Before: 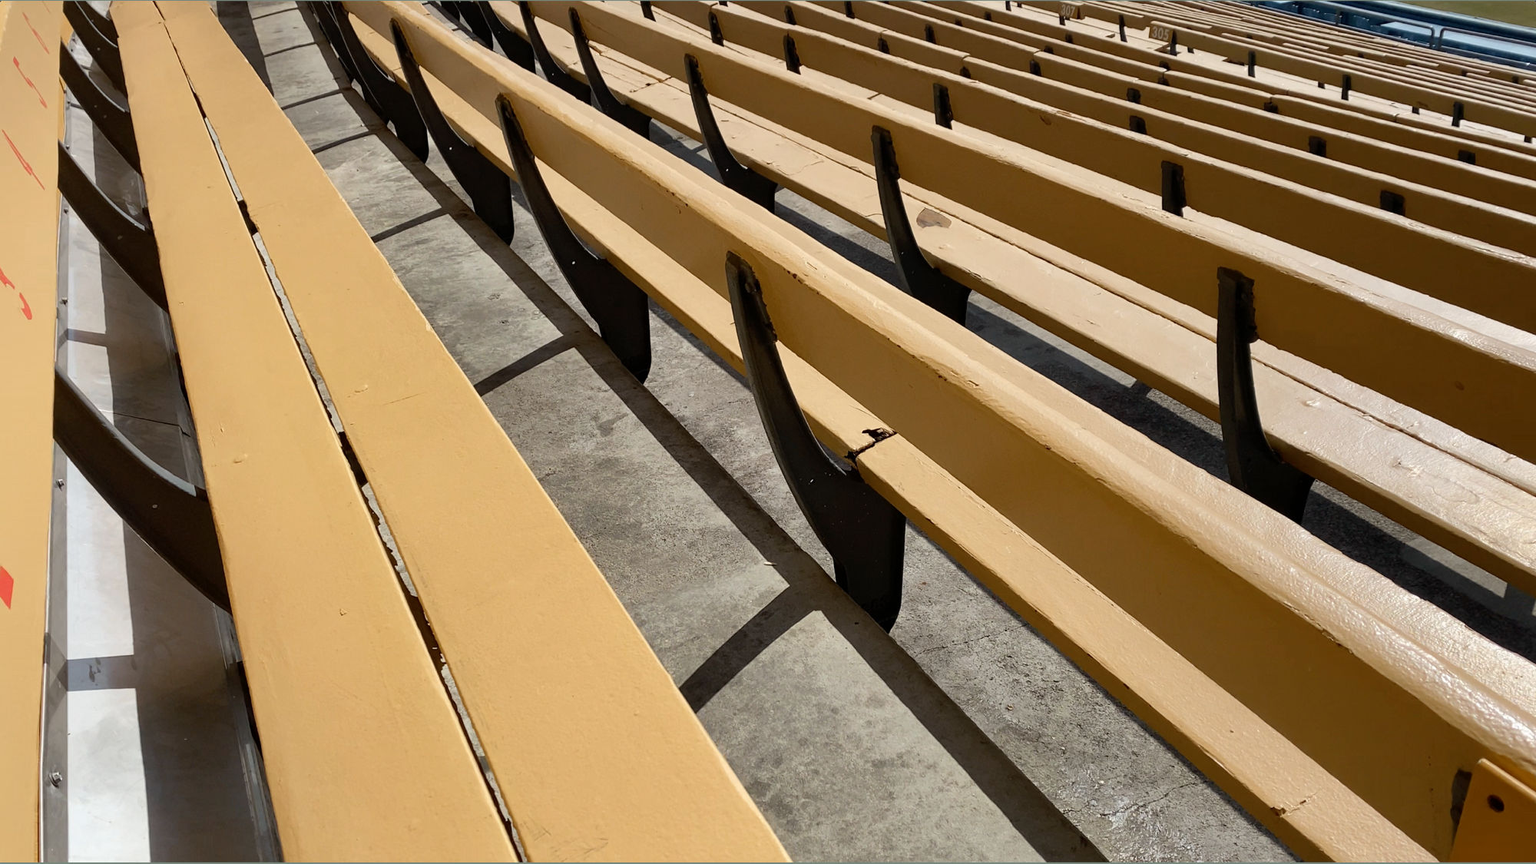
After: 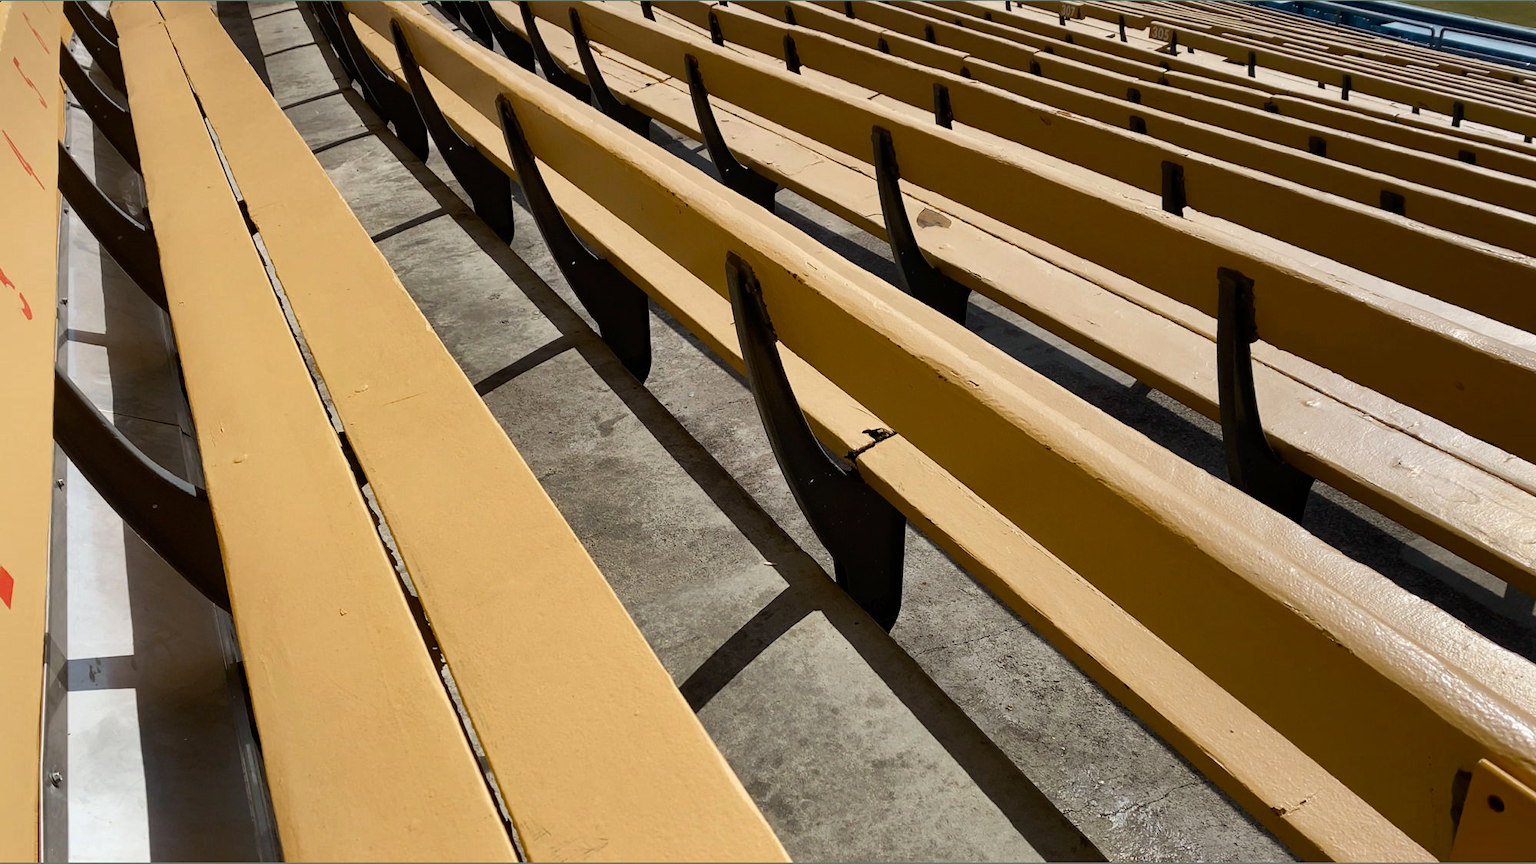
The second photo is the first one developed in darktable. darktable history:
exposure: exposure -0.326 EV, compensate highlight preservation false
color balance rgb: linear chroma grading › shadows 18.995%, linear chroma grading › highlights 2.715%, linear chroma grading › mid-tones 10.474%, perceptual saturation grading › global saturation -1.662%, perceptual saturation grading › highlights -6.894%, perceptual saturation grading › mid-tones 8.66%, perceptual saturation grading › shadows 4.18%, perceptual brilliance grading › global brilliance 15.302%, perceptual brilliance grading › shadows -35.762%, global vibrance 16.234%, saturation formula JzAzBz (2021)
